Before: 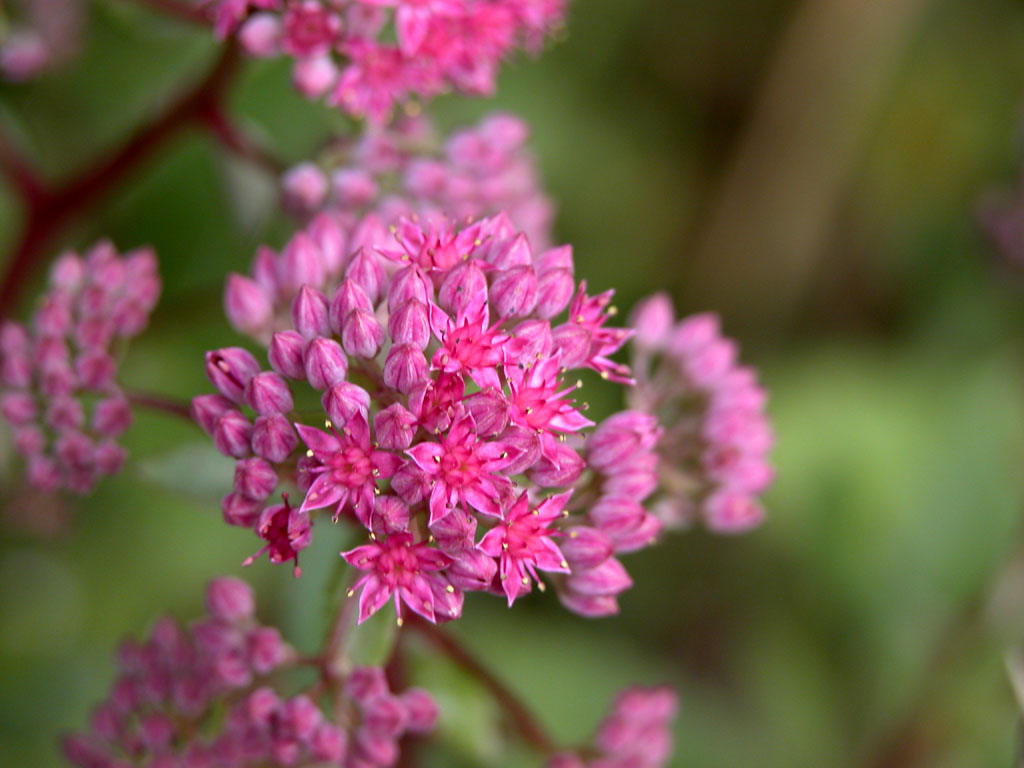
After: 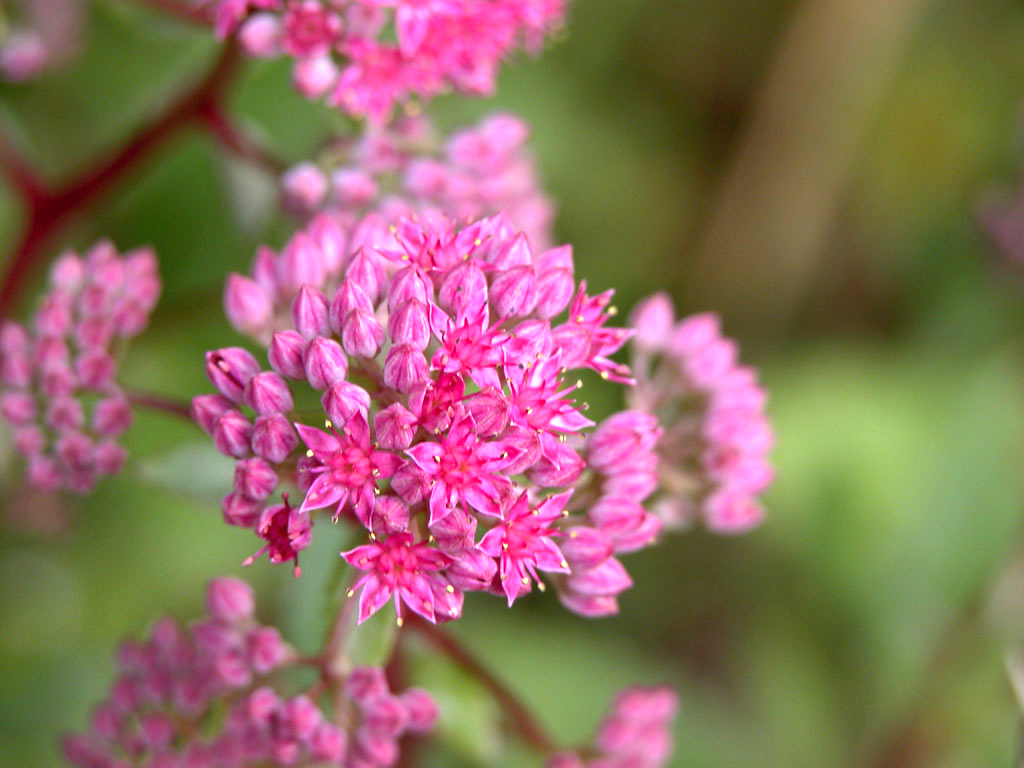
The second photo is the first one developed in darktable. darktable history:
exposure: black level correction 0, exposure 0.694 EV, compensate highlight preservation false
shadows and highlights: highlights color adjustment 0.156%
